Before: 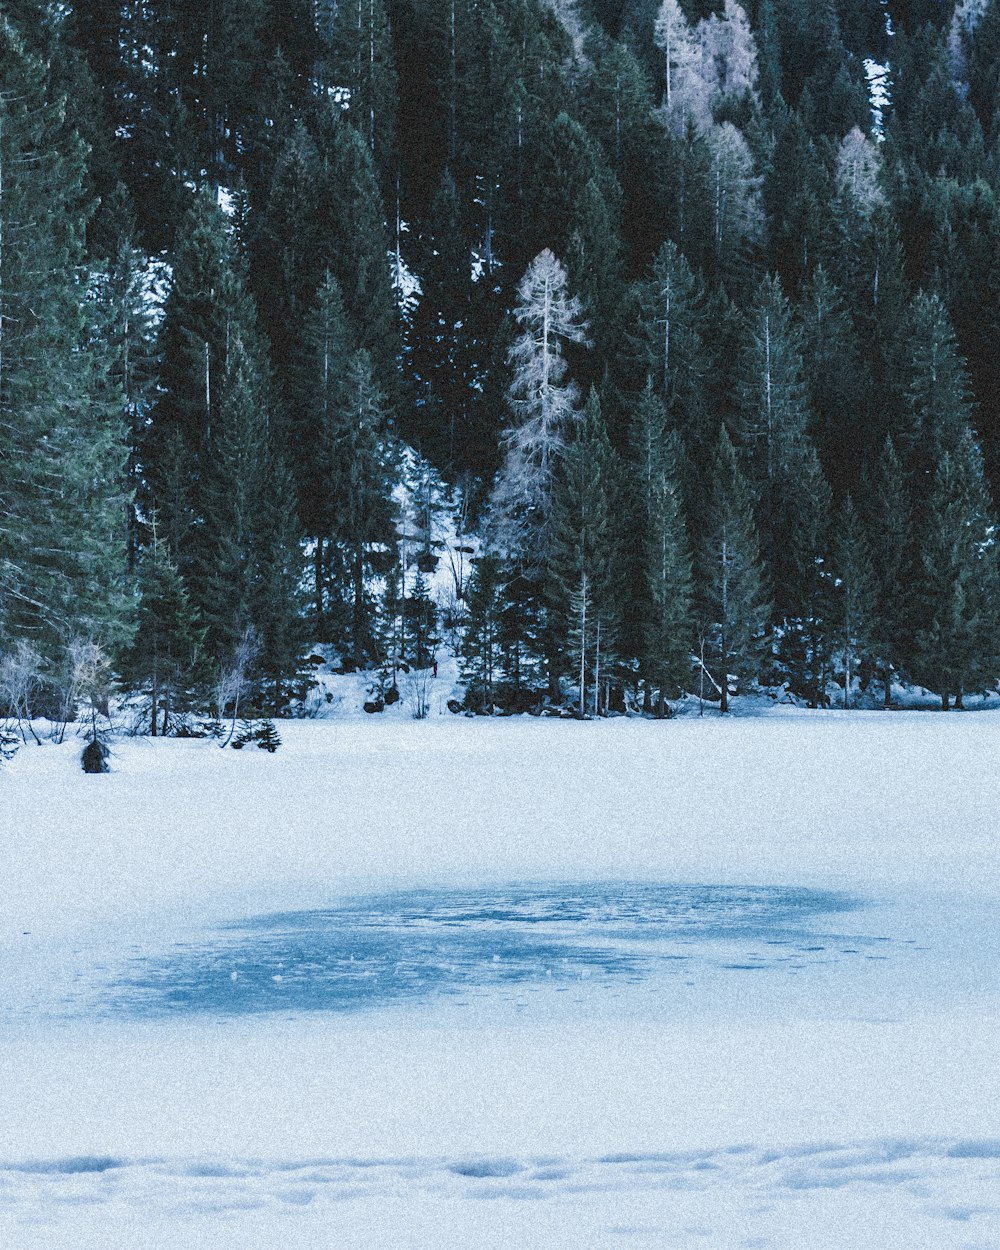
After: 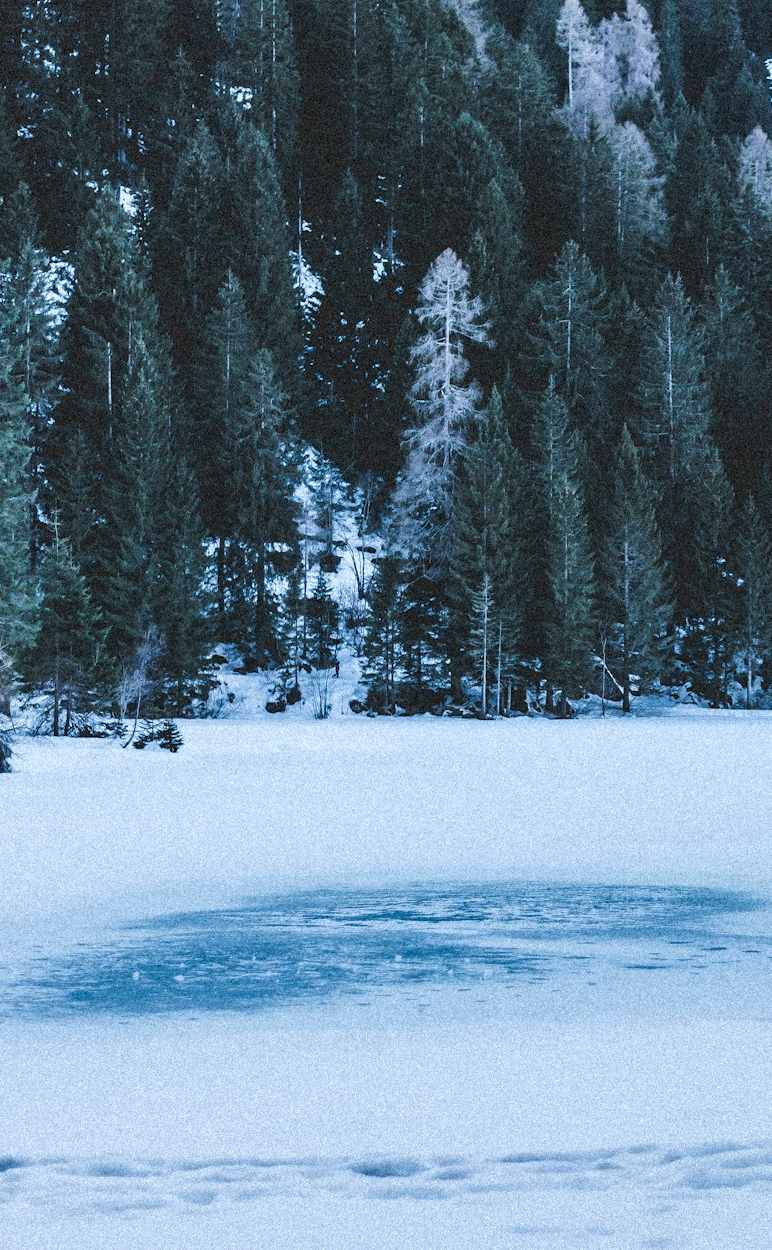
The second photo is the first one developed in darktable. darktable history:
crop: left 9.89%, right 12.859%
shadows and highlights: radius 126.47, shadows 30.44, highlights -30.69, low approximation 0.01, soften with gaussian
color correction: highlights a* -0.775, highlights b* -8.62
